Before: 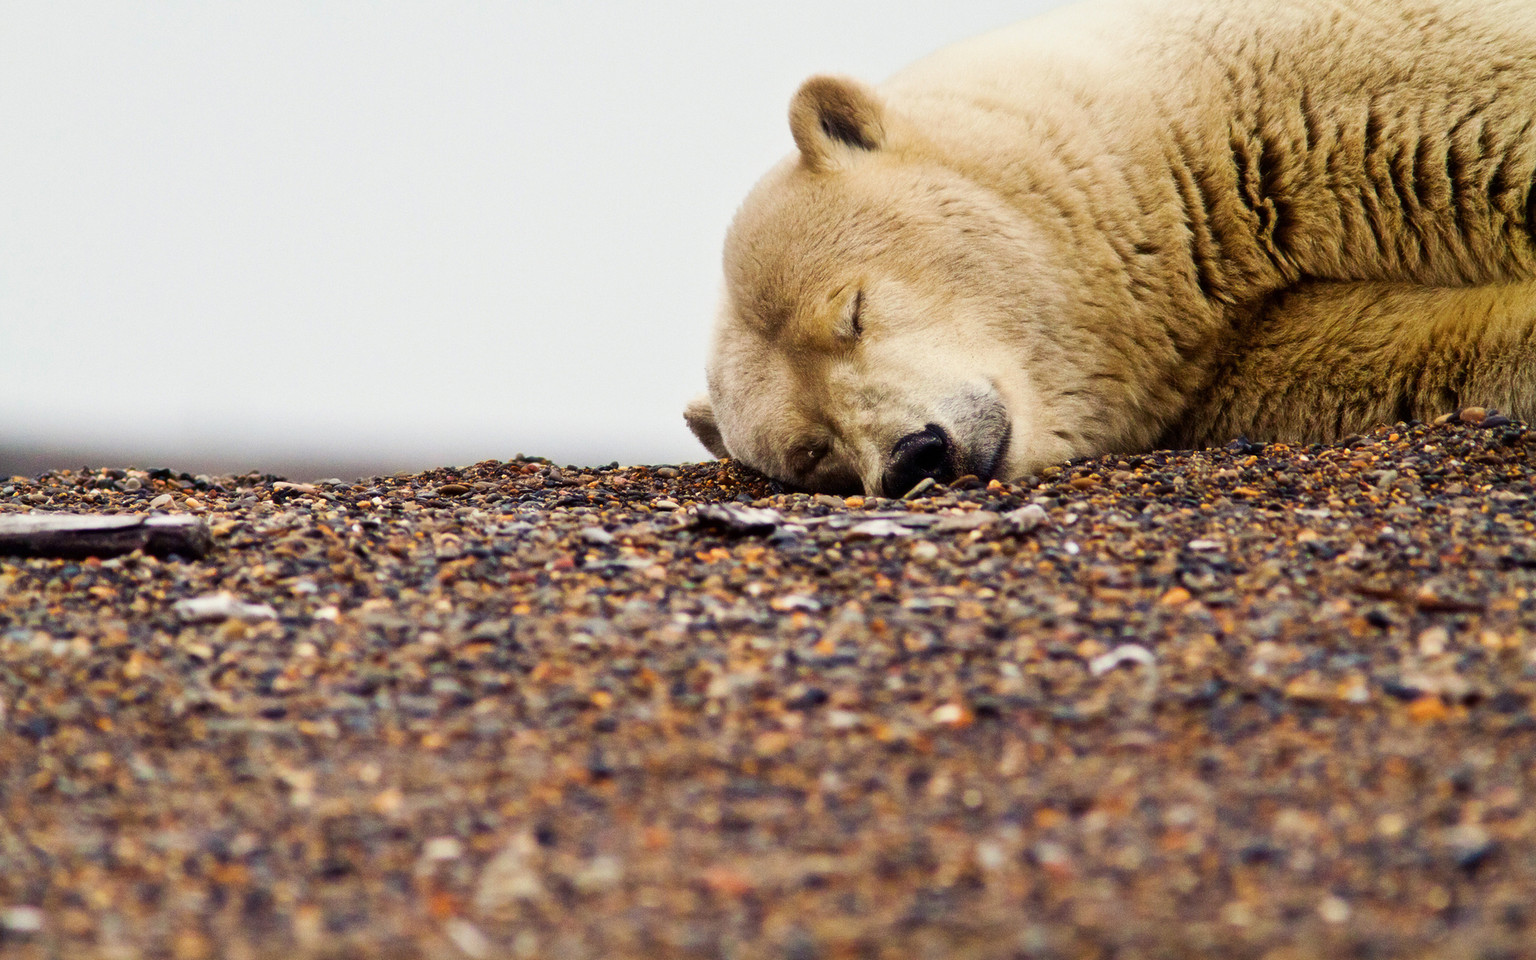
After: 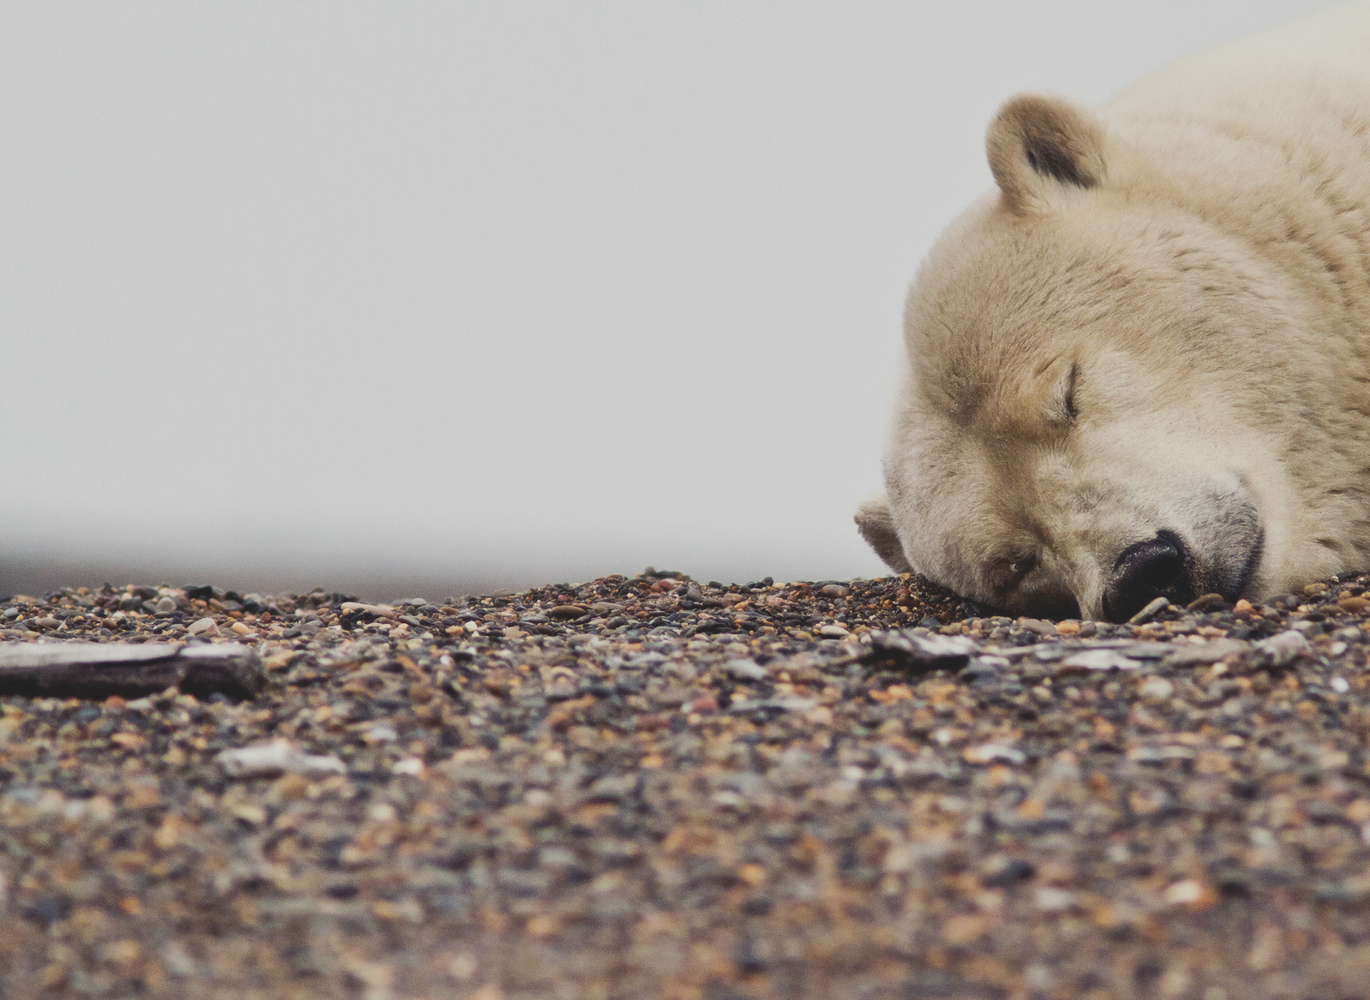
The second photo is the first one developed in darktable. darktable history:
crop: right 28.611%, bottom 16.587%
contrast brightness saturation: contrast -0.249, saturation -0.449
